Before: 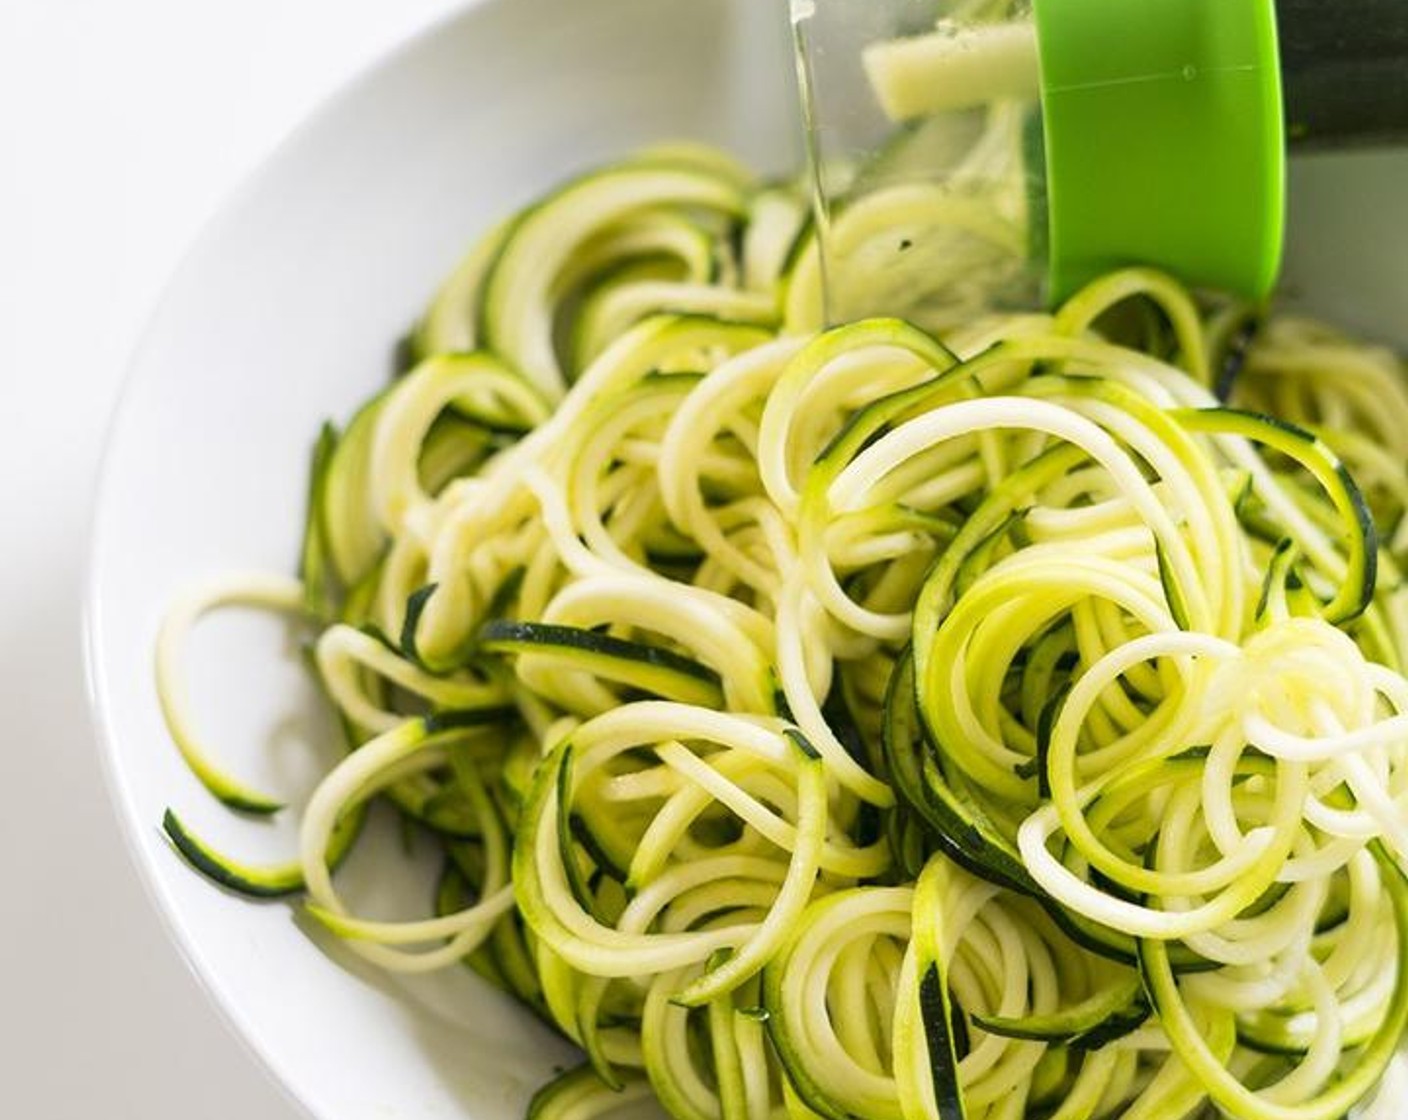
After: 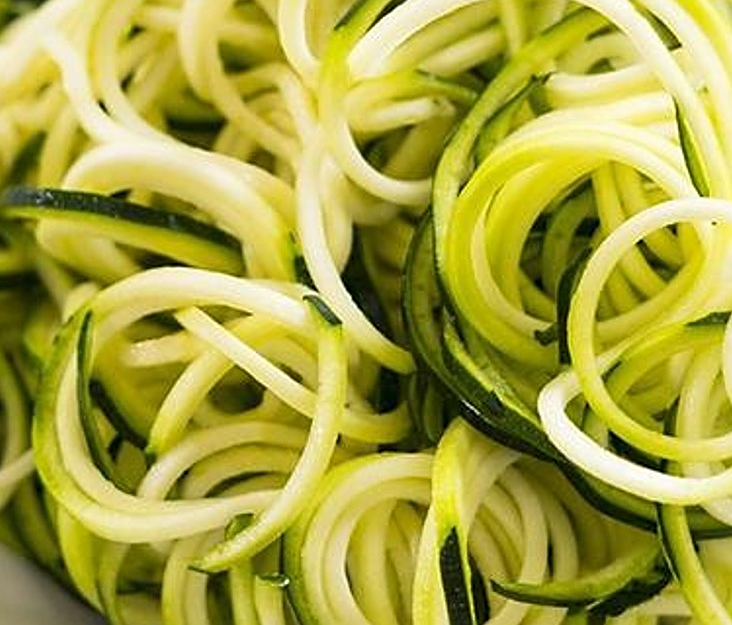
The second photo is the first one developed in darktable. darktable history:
crop: left 34.116%, top 38.803%, right 13.851%, bottom 5.377%
sharpen: on, module defaults
